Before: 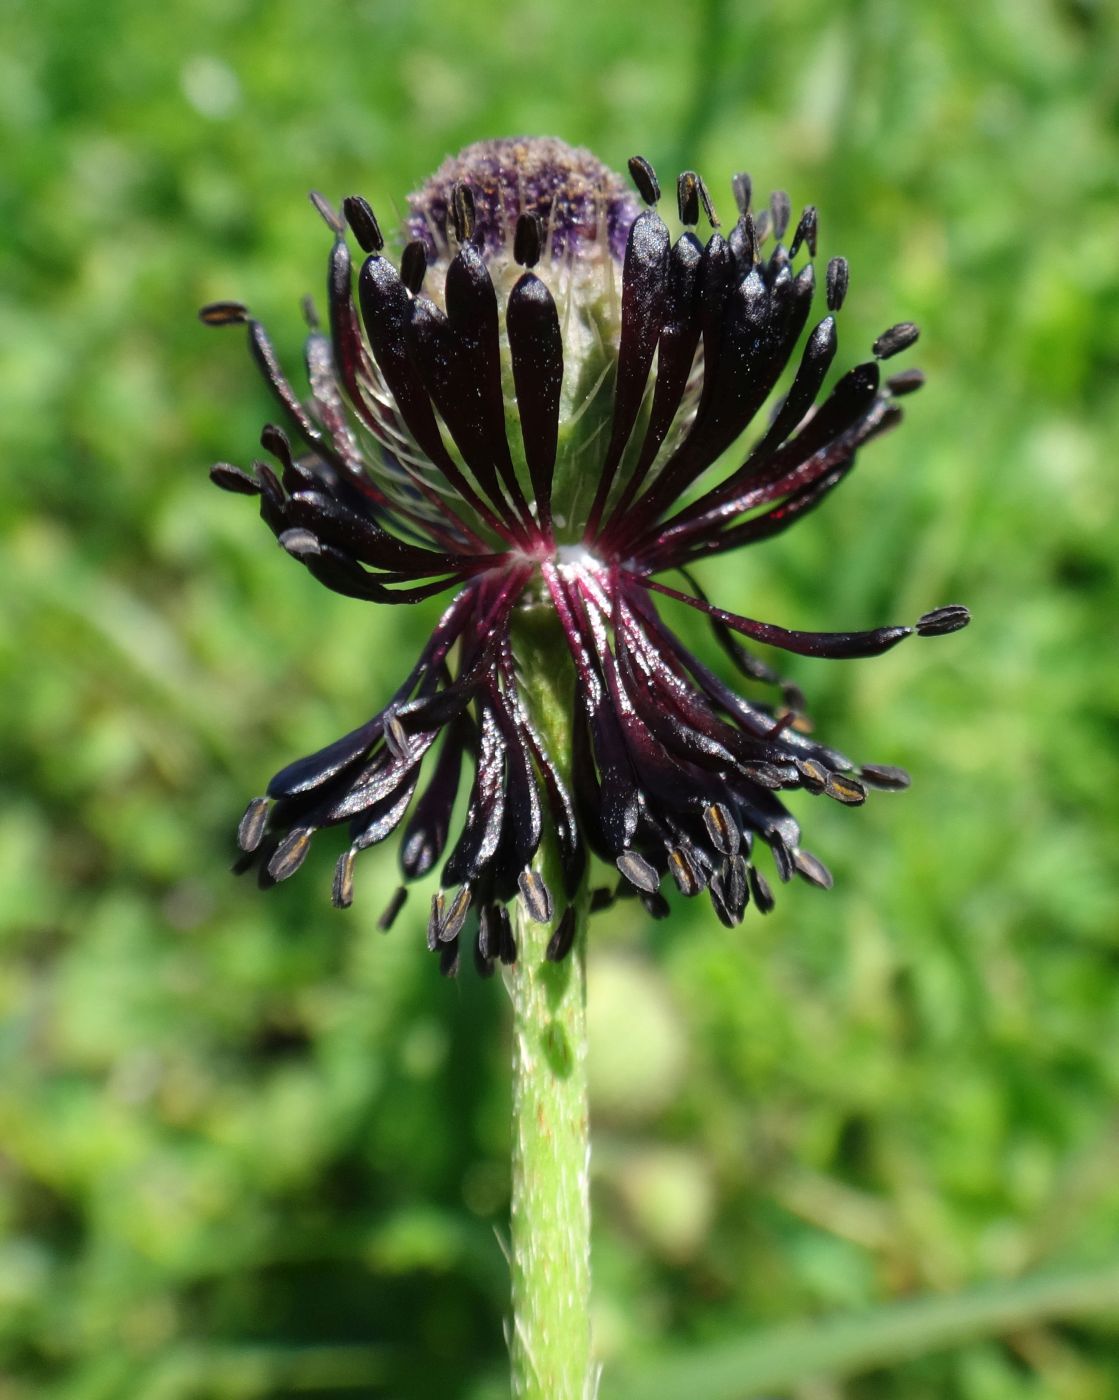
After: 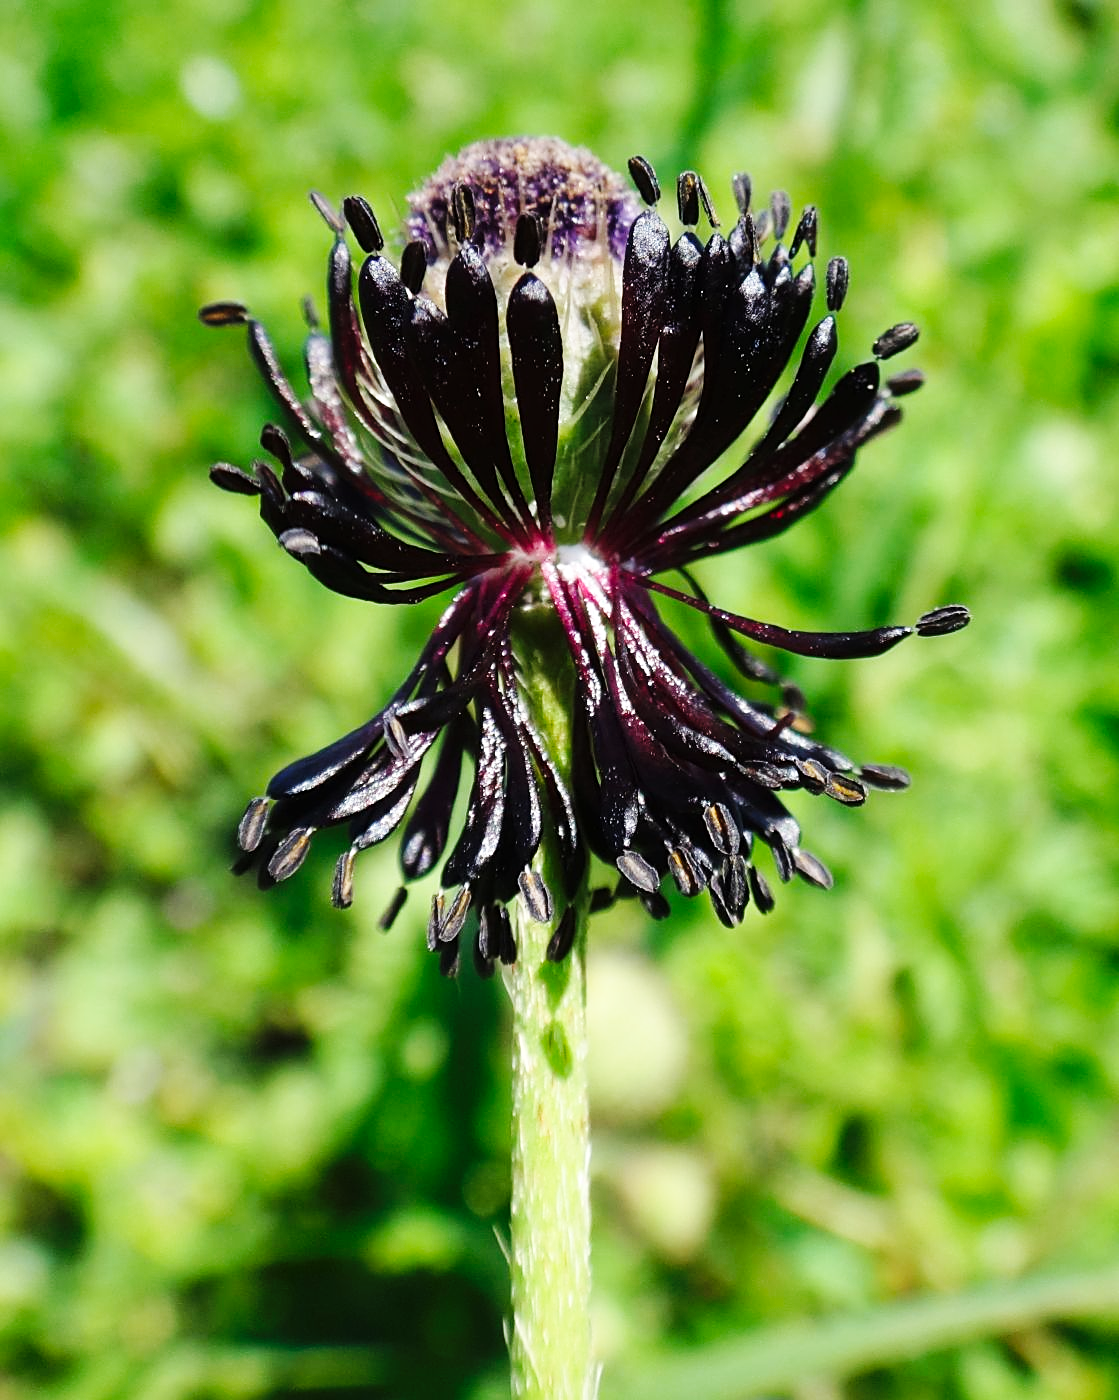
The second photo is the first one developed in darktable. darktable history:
base curve: curves: ch0 [(0, 0) (0.032, 0.025) (0.121, 0.166) (0.206, 0.329) (0.605, 0.79) (1, 1)], preserve colors none
color balance: on, module defaults
sharpen: on, module defaults
